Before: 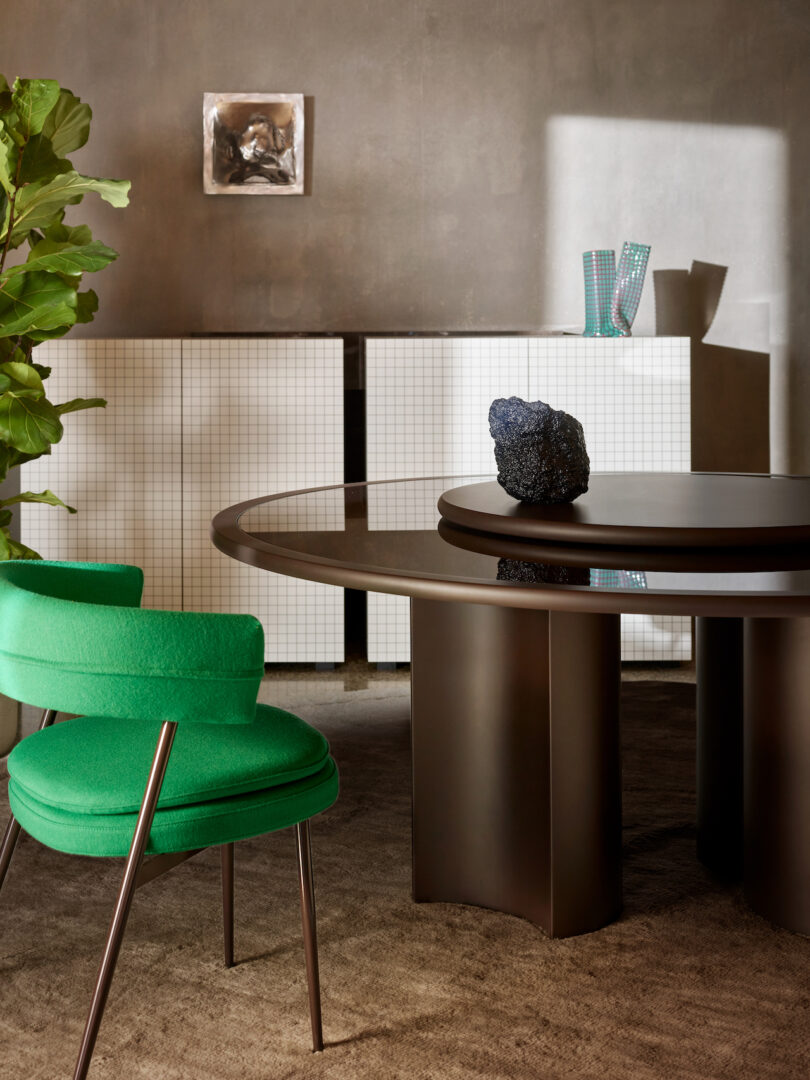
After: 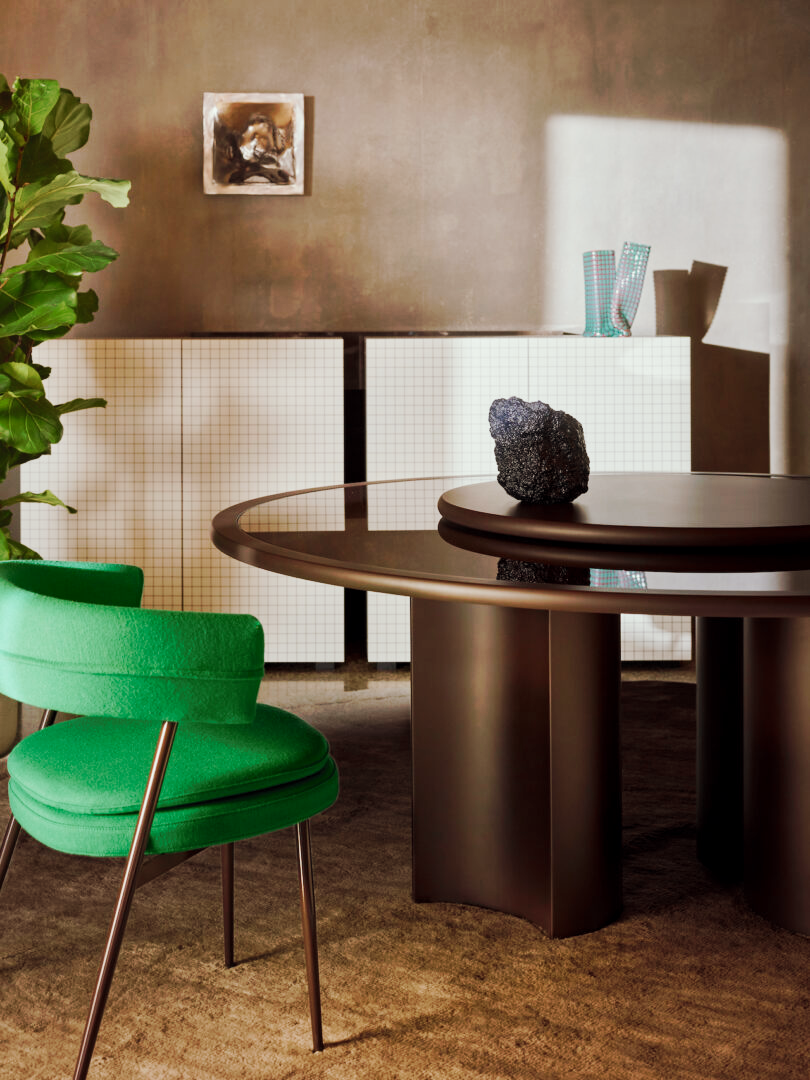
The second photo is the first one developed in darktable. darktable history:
tone curve: curves: ch0 [(0, 0) (0.003, 0.003) (0.011, 0.011) (0.025, 0.024) (0.044, 0.043) (0.069, 0.067) (0.1, 0.096) (0.136, 0.131) (0.177, 0.171) (0.224, 0.216) (0.277, 0.267) (0.335, 0.323) (0.399, 0.384) (0.468, 0.45) (0.543, 0.549) (0.623, 0.628) (0.709, 0.713) (0.801, 0.803) (0.898, 0.899) (1, 1)], preserve colors none
color look up table: target L [93.09, 91.83, 89.9, 86.81, 73.02, 72.09, 69.53, 60.84, 62.51, 52.19, 32.28, 25.97, 3.732, 200, 86.59, 75.9, 73.67, 63.85, 66.19, 51.56, 49.94, 43.53, 43.07, 33.72, 36.7, 13.75, 94.6, 88.25, 71.22, 77.01, 66.89, 67.77, 67.88, 59.98, 56.37, 48.08, 46.62, 46.37, 36.33, 33.76, 11.19, 6.976, 6.14, 92.57, 77.97, 75.31, 67.12, 44.9, 45.03], target a [-9.657, -24.78, -32.08, -52.68, -21.43, -67.05, -32.6, -34.02, -2.94, -51.92, -35.67, -9.406, -4.489, 0, 10.67, 6.449, 40.29, 53.81, 54.56, 41.06, 12.25, 15.96, 67.71, 13.69, 61.03, 30.66, 0.693, 16.48, 18.89, 38.33, 68.51, 25.51, 17.18, 8.573, 77.23, 73.05, 38.12, 59.85, 47.78, 32.6, 27.63, 24.94, 0.419, -20.86, -1.486, -4.296, -24.09, -0.829, -29.94], target b [23.59, 49.09, 17.96, 26.9, 72.36, 67.3, 7.374, 42.27, 21.84, 53.05, 31.42, 33.15, 2.181, 0, 19.66, 76.61, 5.489, 72.41, 22.57, 60.25, 55.75, 39.48, 54.9, 8.184, 17.87, 19.06, 0.248, -10.5, 0.655, -29, -35.03, -19.48, -43.25, -13.81, -14.22, -29.94, -23.5, -51.88, 1.064, -60.63, -35.66, 1.002, -13.89, -7.415, -27.18, -1.507, -25.26, -41.67, -3.305], num patches 49
